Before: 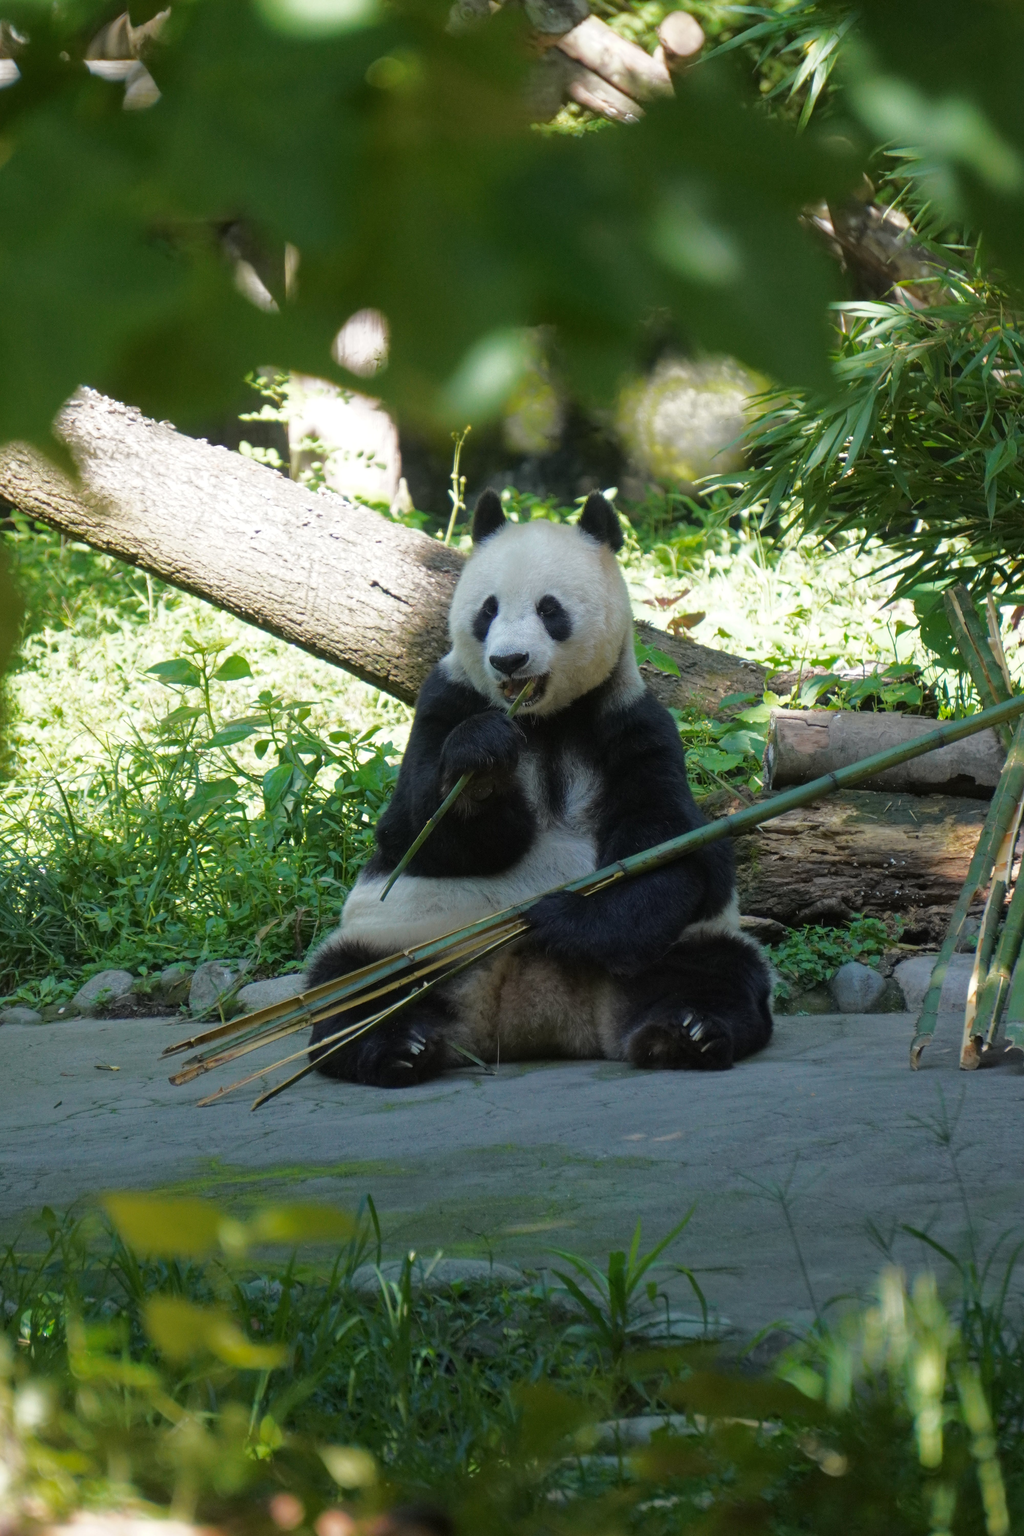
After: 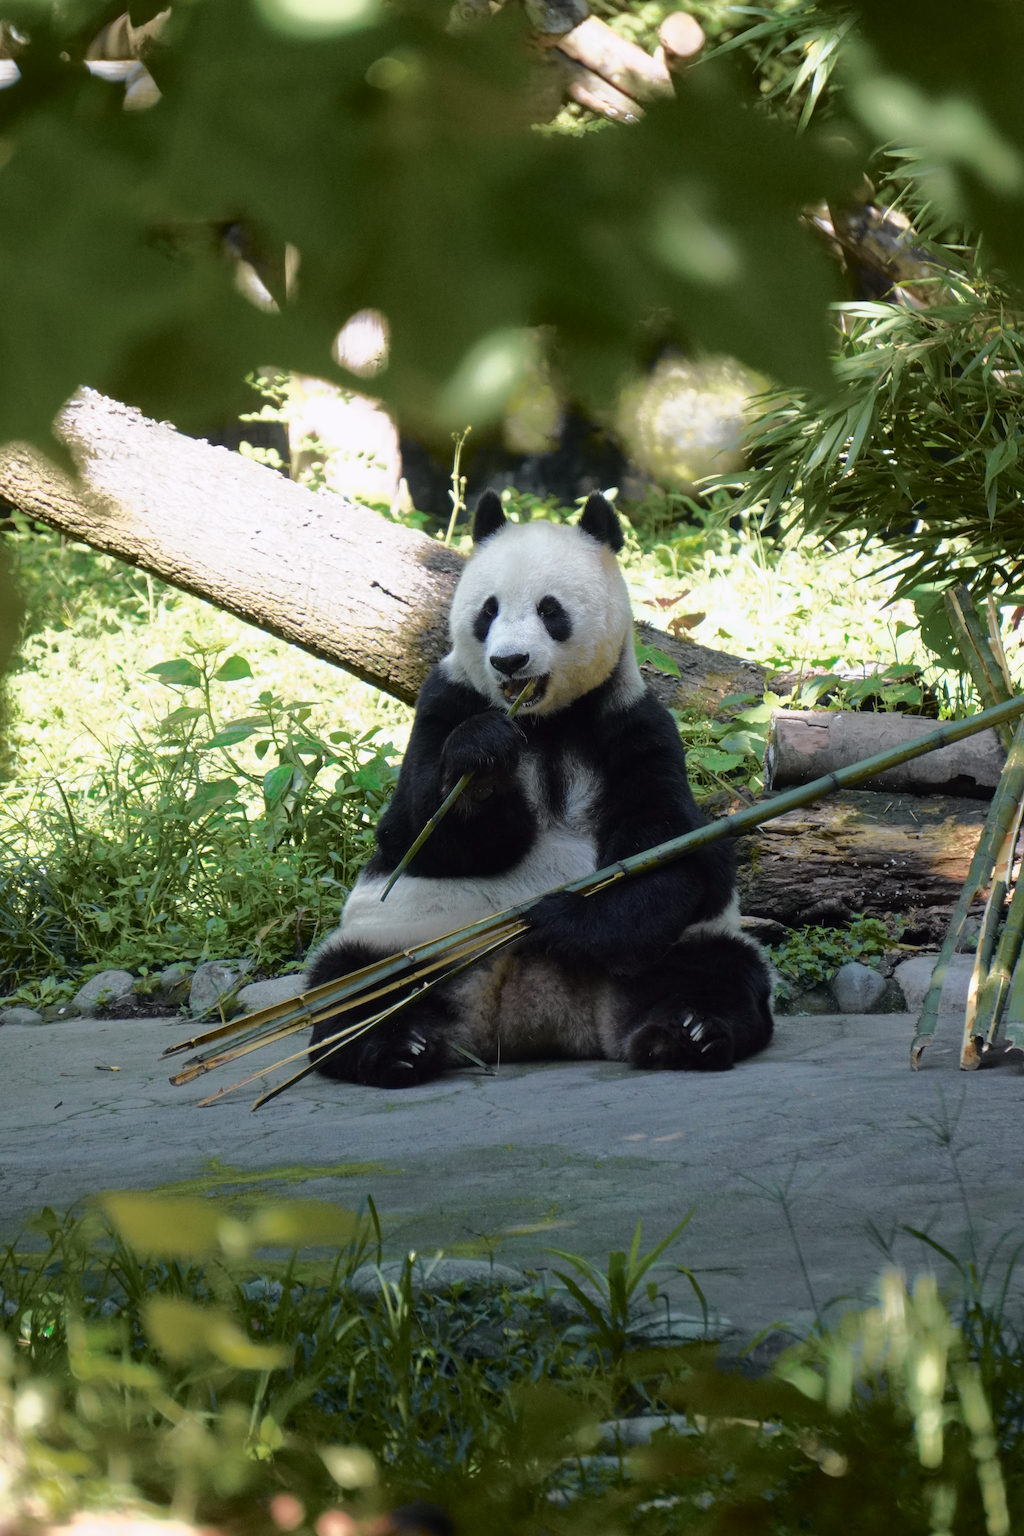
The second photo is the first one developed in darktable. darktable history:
tone curve: curves: ch0 [(0, 0) (0.105, 0.068) (0.195, 0.162) (0.283, 0.283) (0.384, 0.404) (0.485, 0.531) (0.638, 0.681) (0.795, 0.879) (1, 0.977)]; ch1 [(0, 0) (0.161, 0.092) (0.35, 0.33) (0.379, 0.401) (0.456, 0.469) (0.498, 0.503) (0.531, 0.537) (0.596, 0.621) (0.635, 0.671) (1, 1)]; ch2 [(0, 0) (0.371, 0.362) (0.437, 0.437) (0.483, 0.484) (0.53, 0.515) (0.56, 0.58) (0.622, 0.606) (1, 1)], color space Lab, independent channels, preserve colors none
